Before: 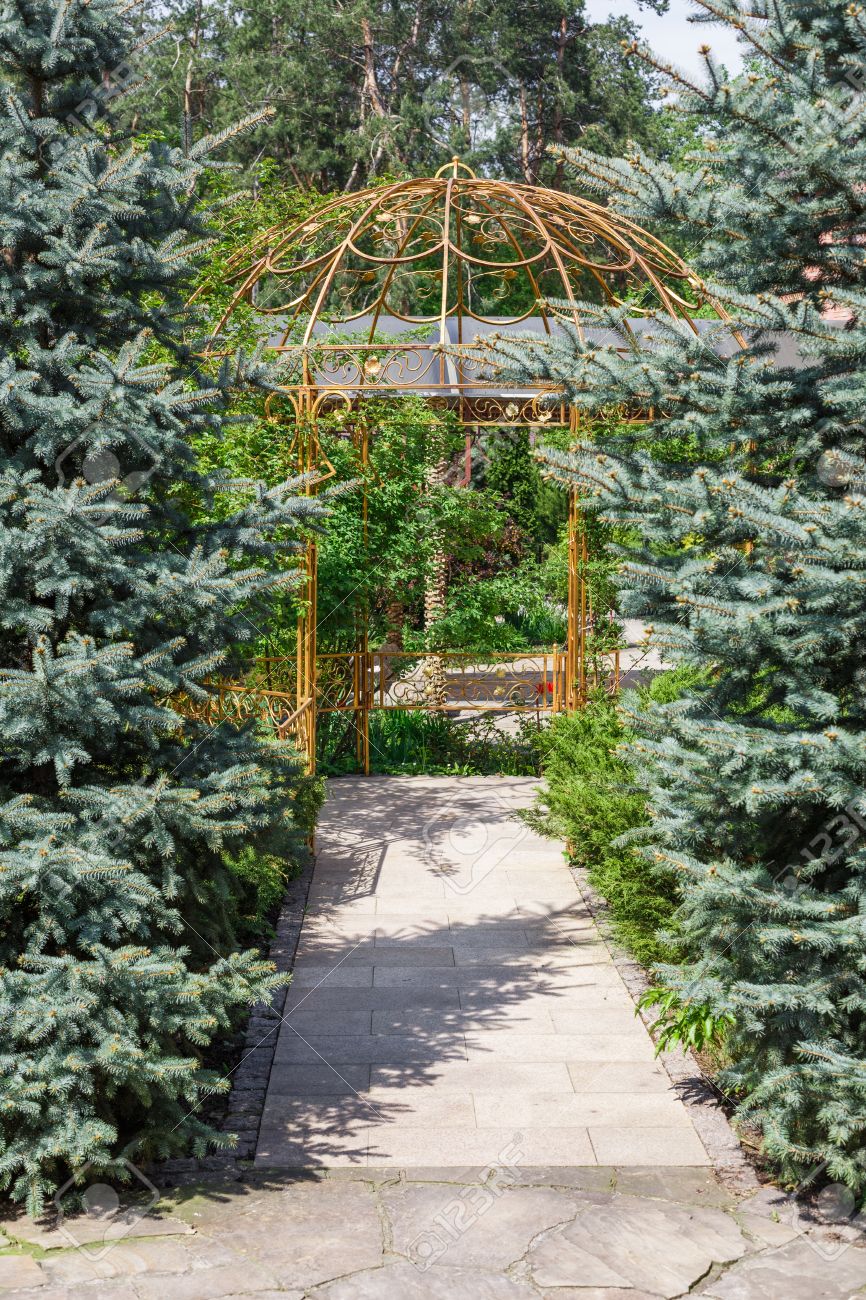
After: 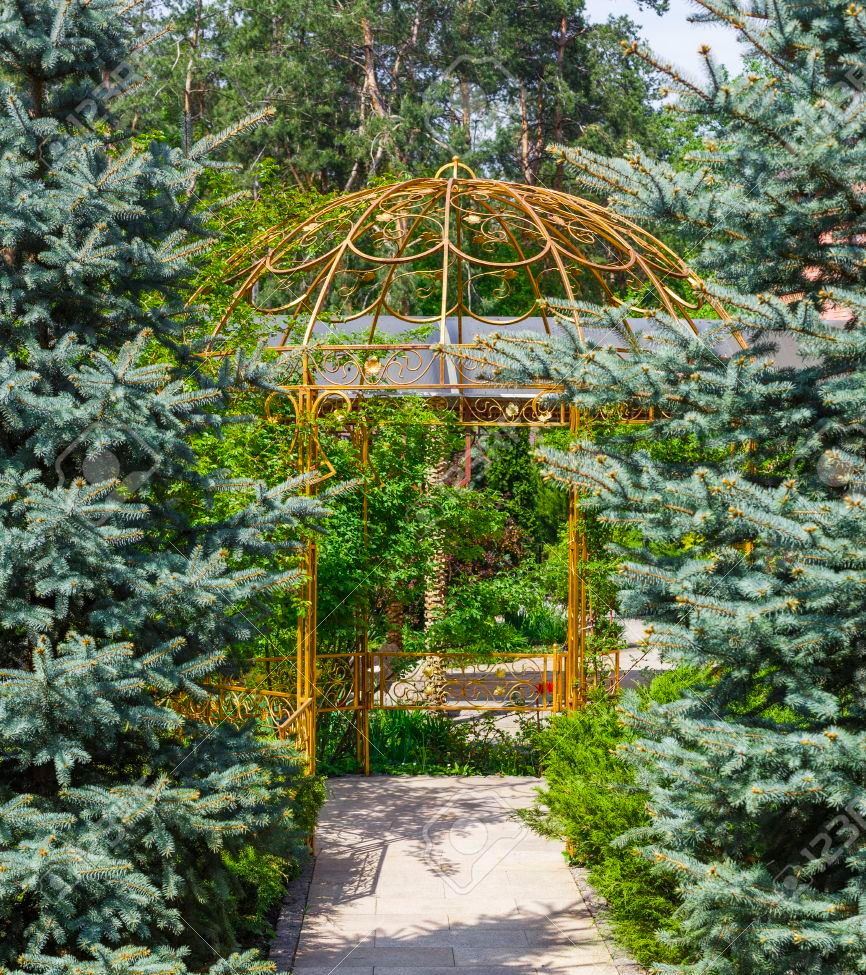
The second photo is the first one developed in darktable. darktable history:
exposure: compensate exposure bias true, compensate highlight preservation false
color balance rgb: perceptual saturation grading › global saturation 30%, global vibrance 20%
crop: bottom 24.988%
